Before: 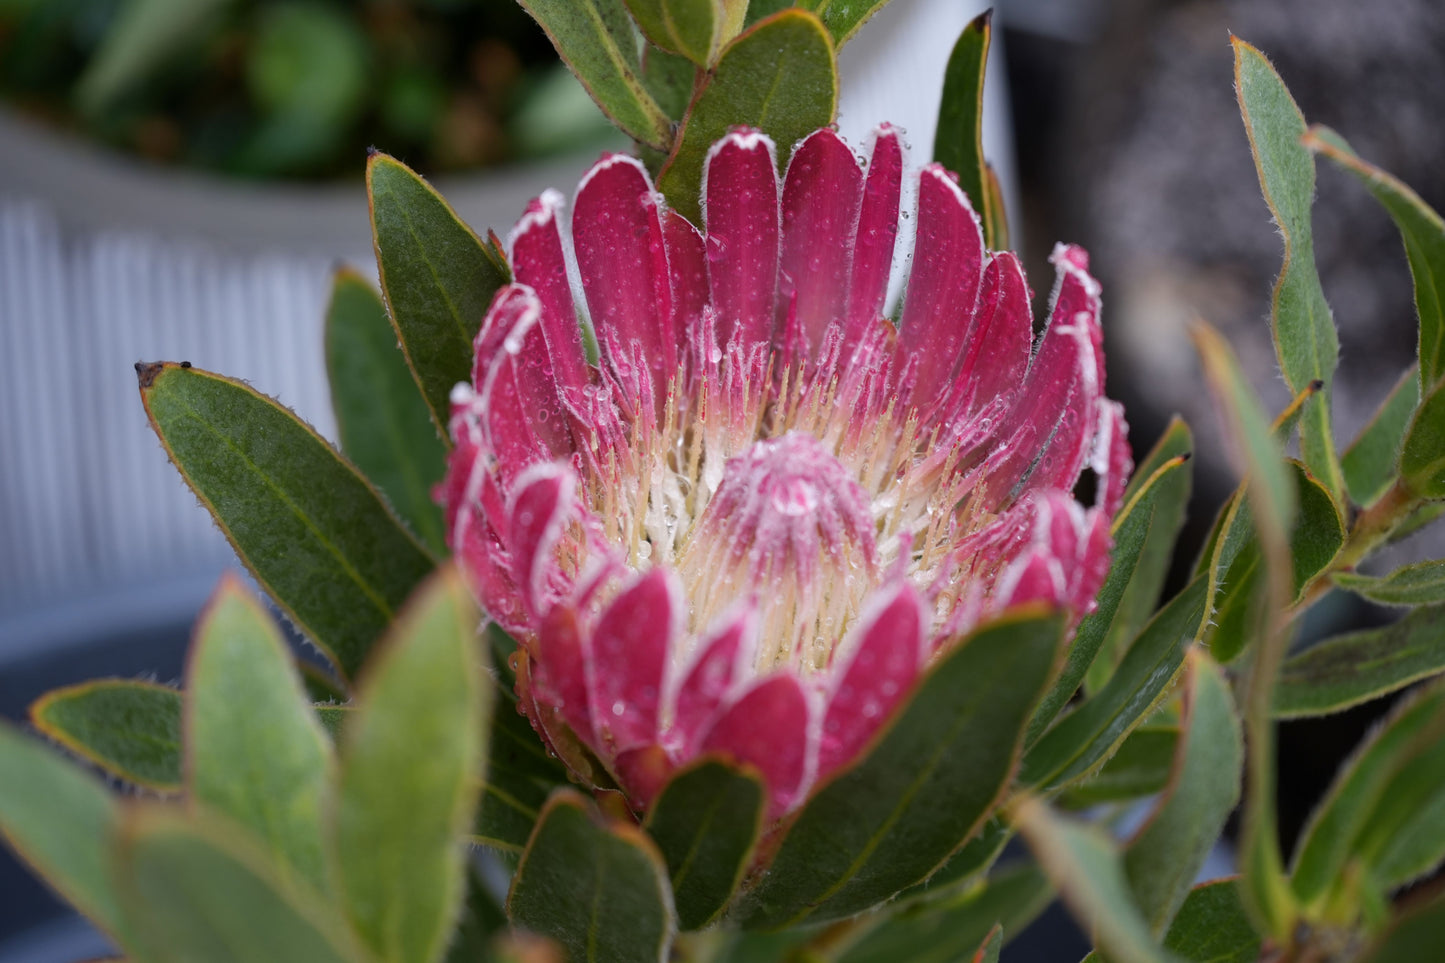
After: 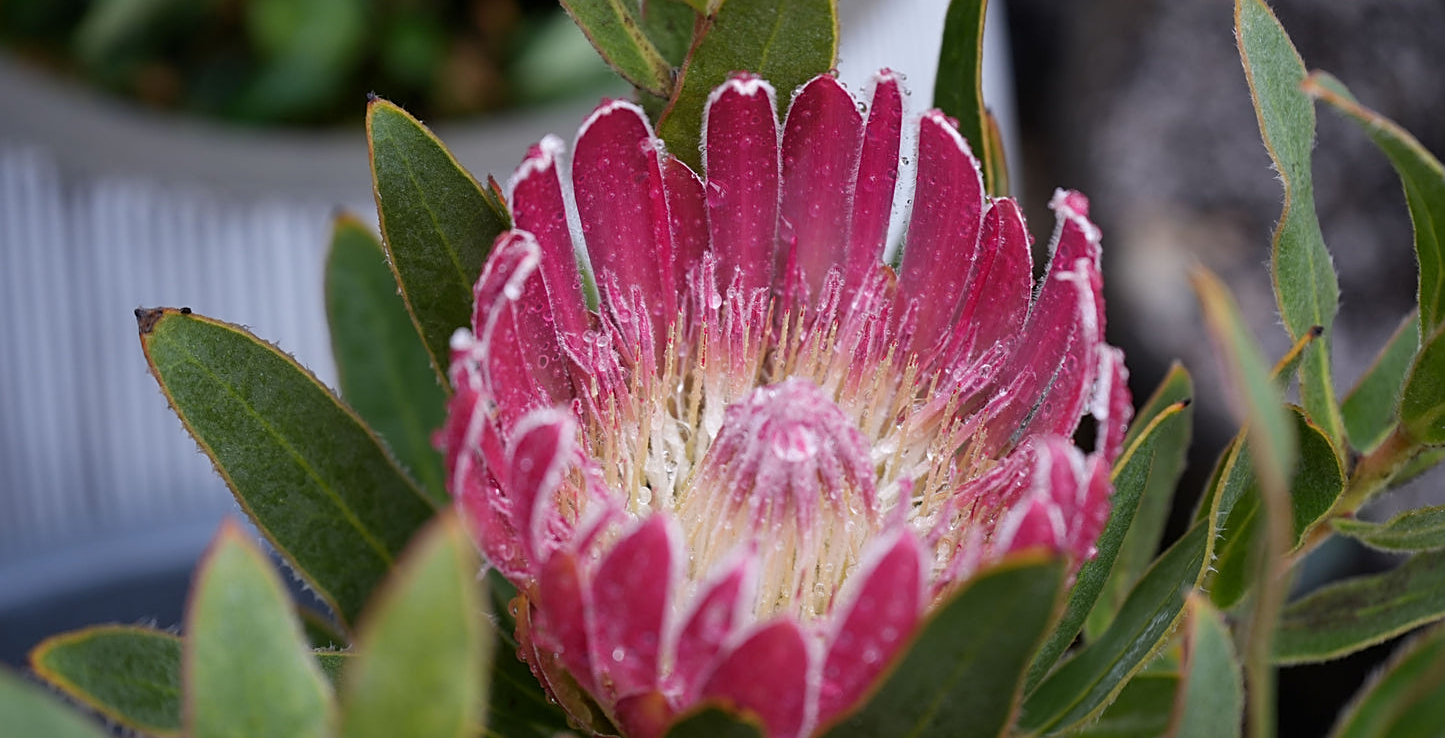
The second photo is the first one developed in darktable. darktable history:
sharpen: amount 0.575
crop: top 5.667%, bottom 17.637%
